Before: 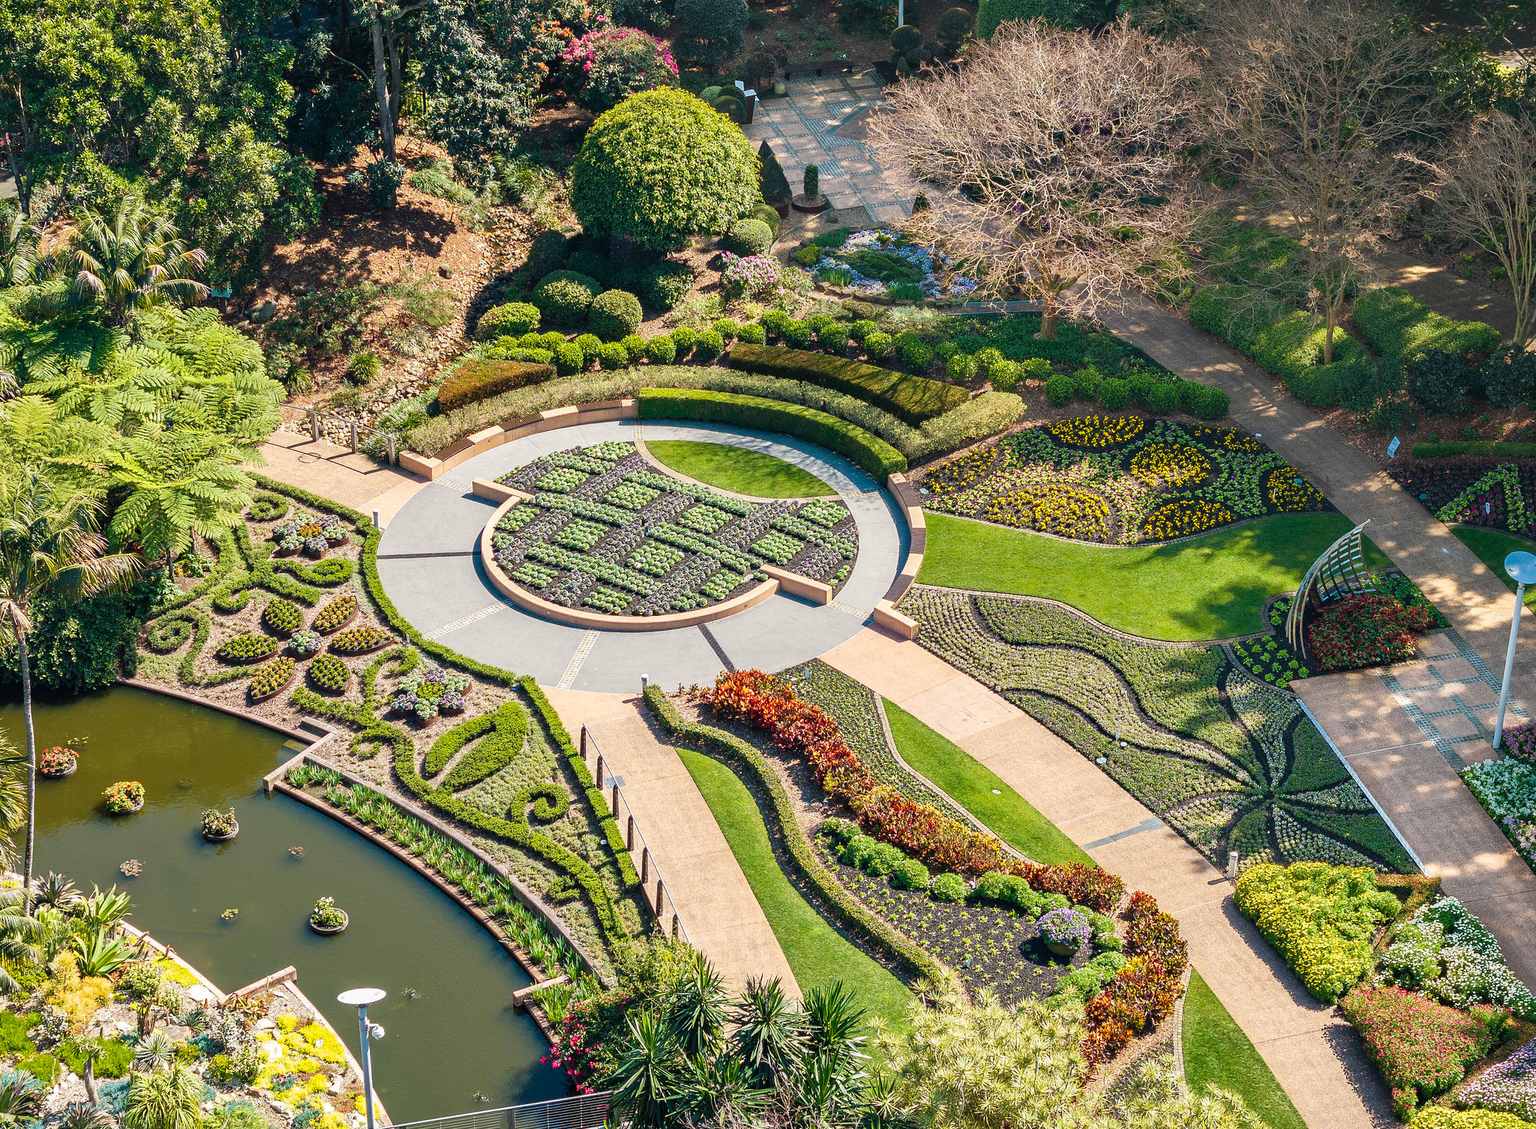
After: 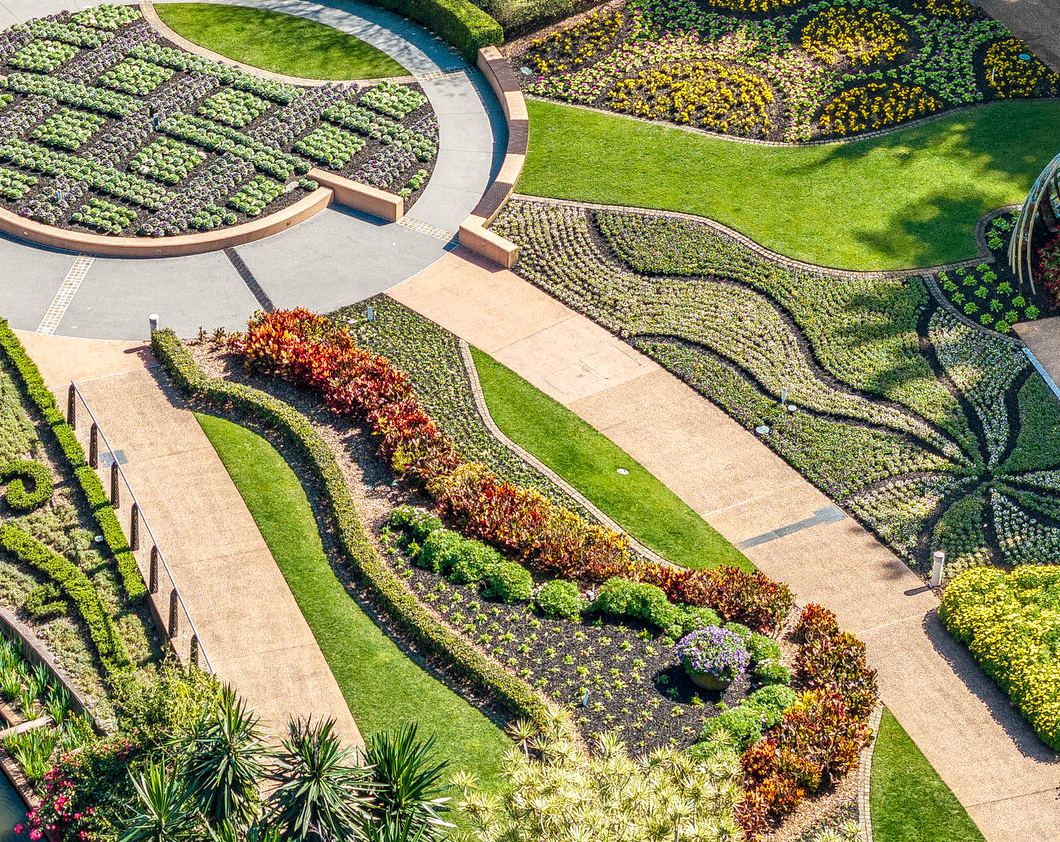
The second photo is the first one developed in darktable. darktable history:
crop: left 34.479%, top 38.822%, right 13.718%, bottom 5.172%
local contrast: detail 130%
